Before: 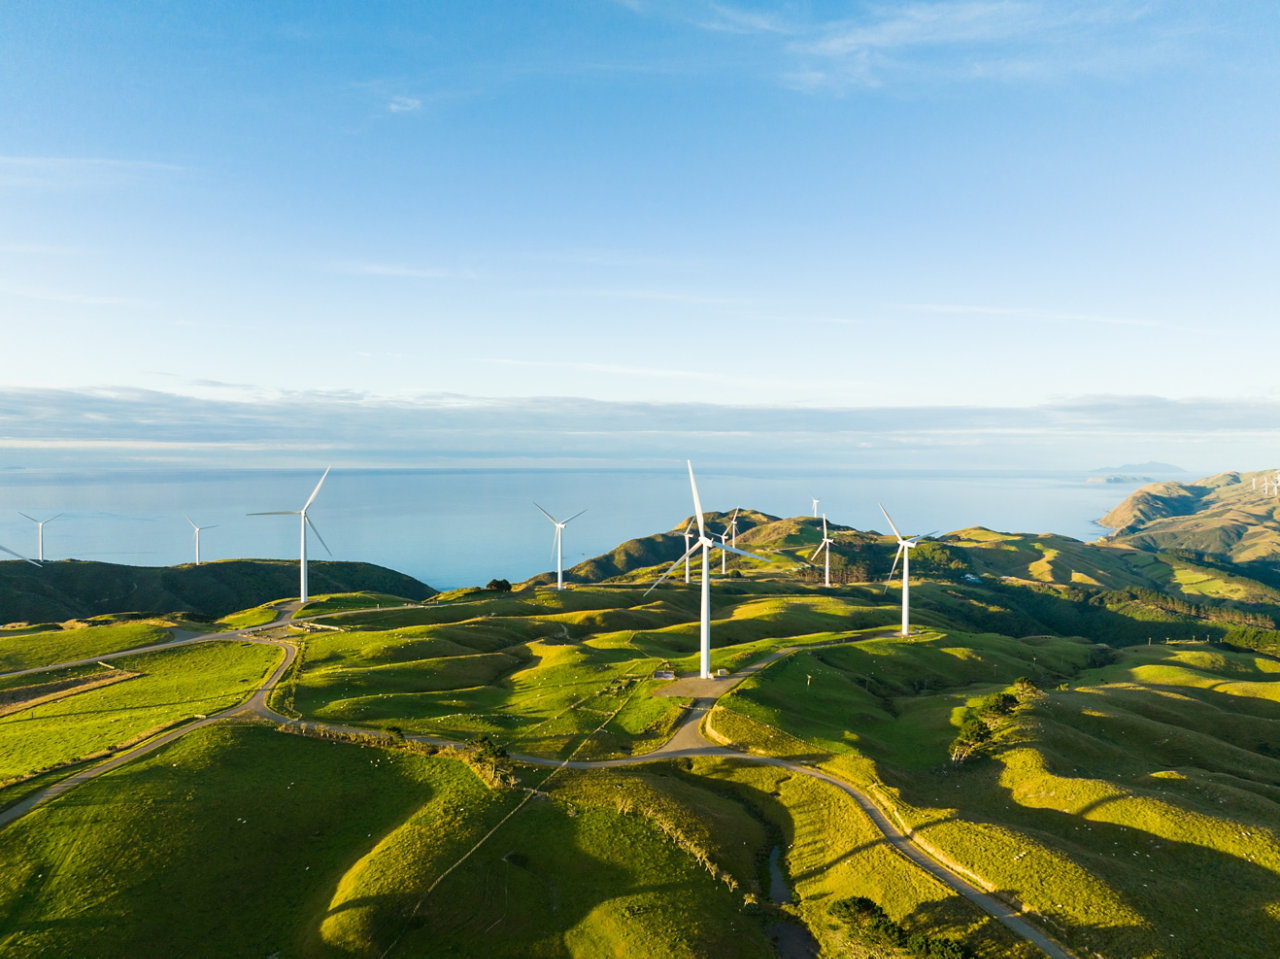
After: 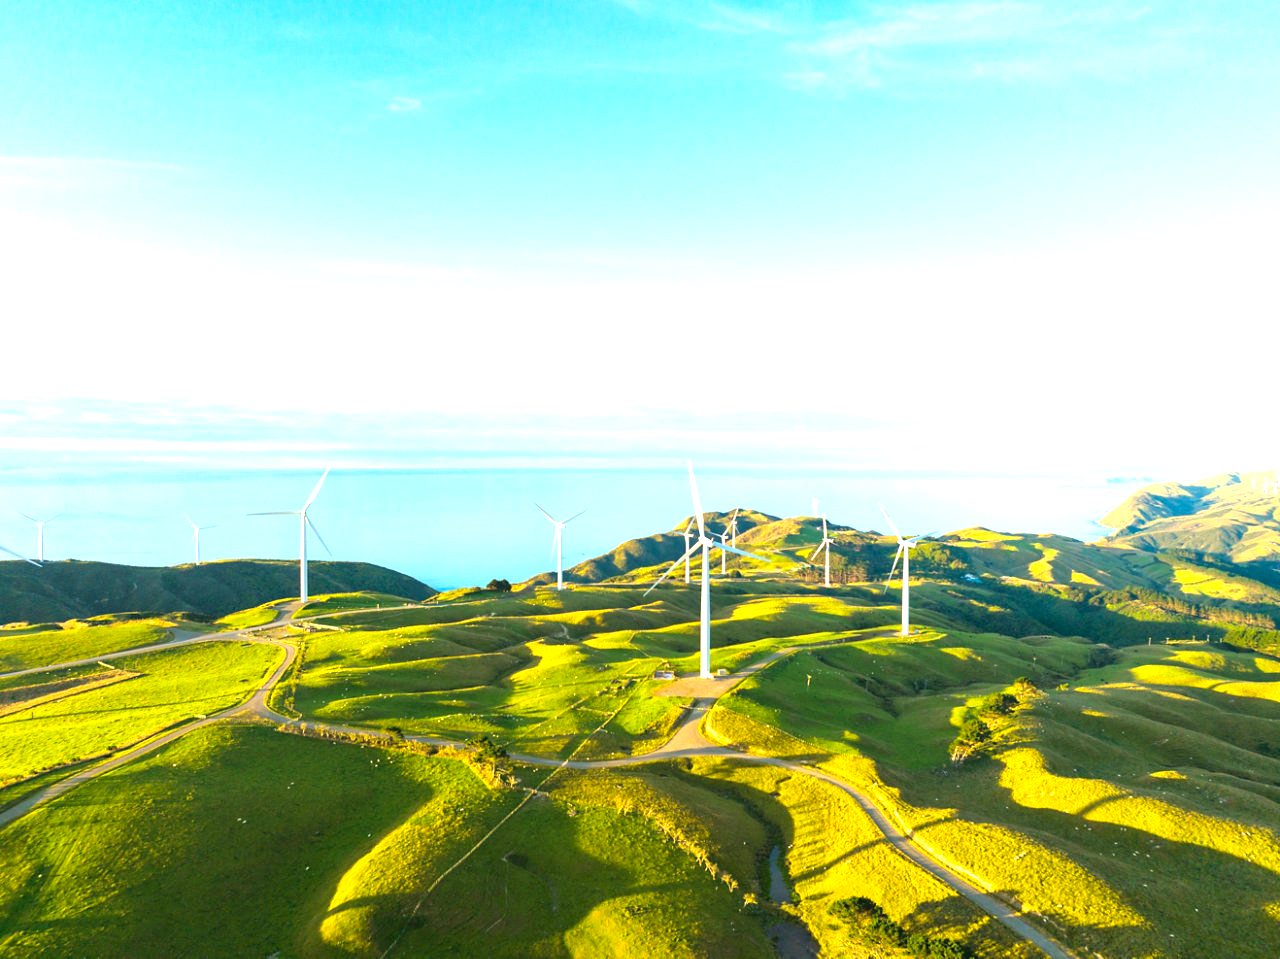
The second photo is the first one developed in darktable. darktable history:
contrast brightness saturation: contrast 0.07, brightness 0.08, saturation 0.18
exposure: black level correction 0, exposure 1.1 EV, compensate exposure bias true, compensate highlight preservation false
